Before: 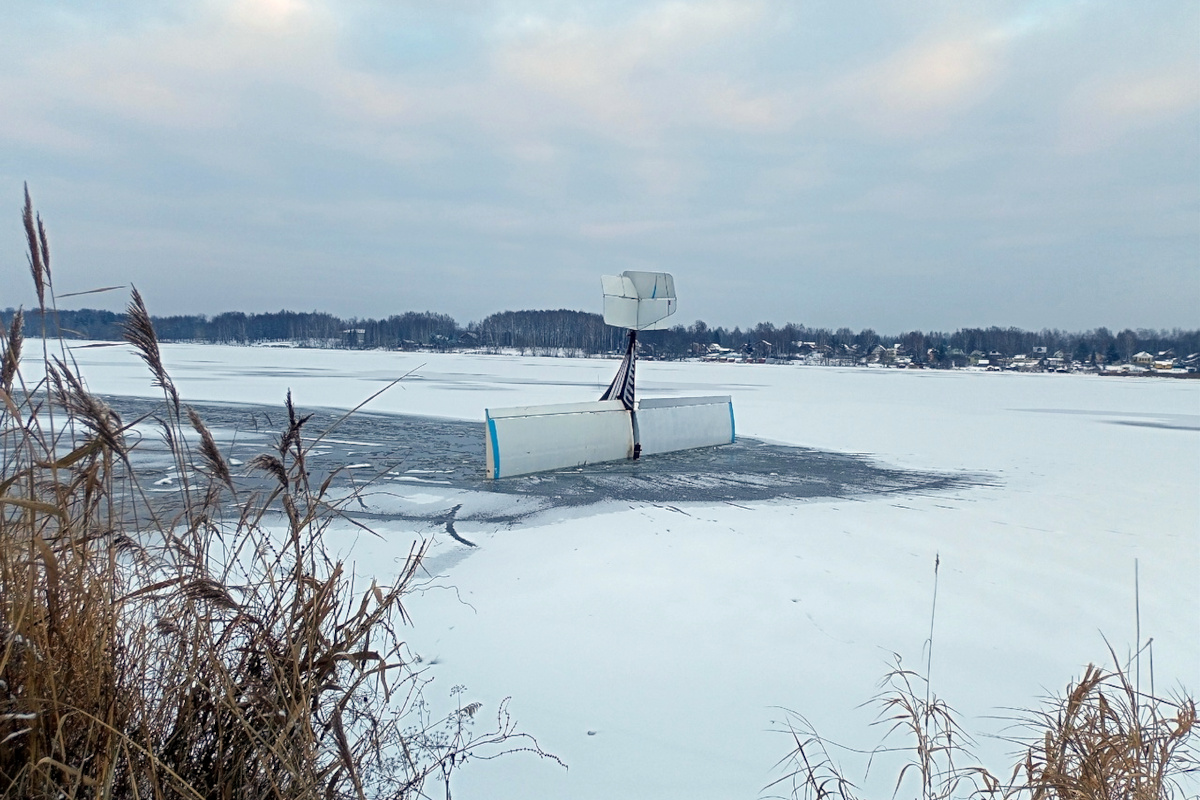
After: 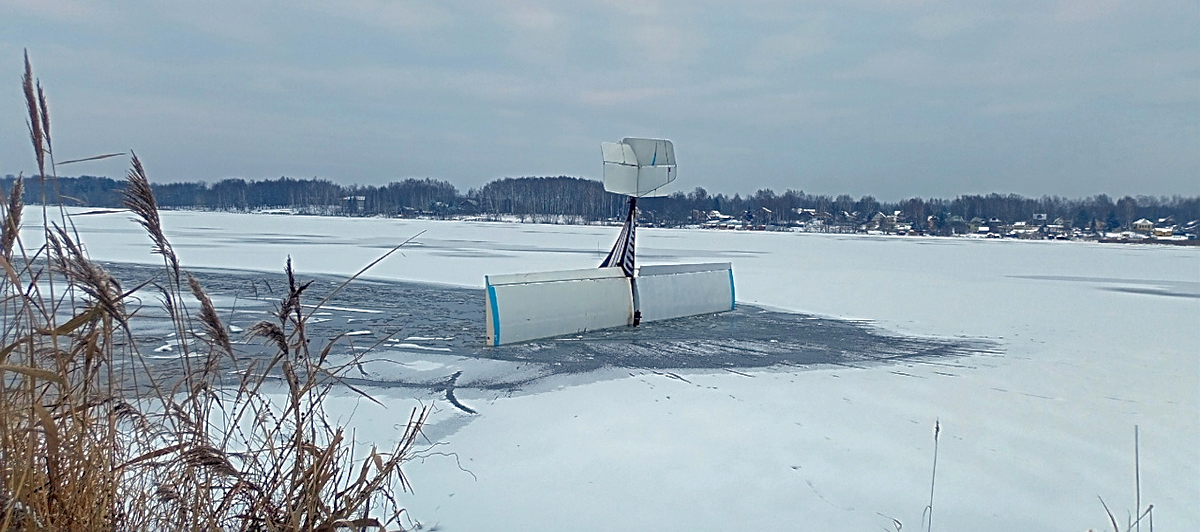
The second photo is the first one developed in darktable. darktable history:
shadows and highlights: on, module defaults
sharpen: on, module defaults
crop: top 16.727%, bottom 16.727%
